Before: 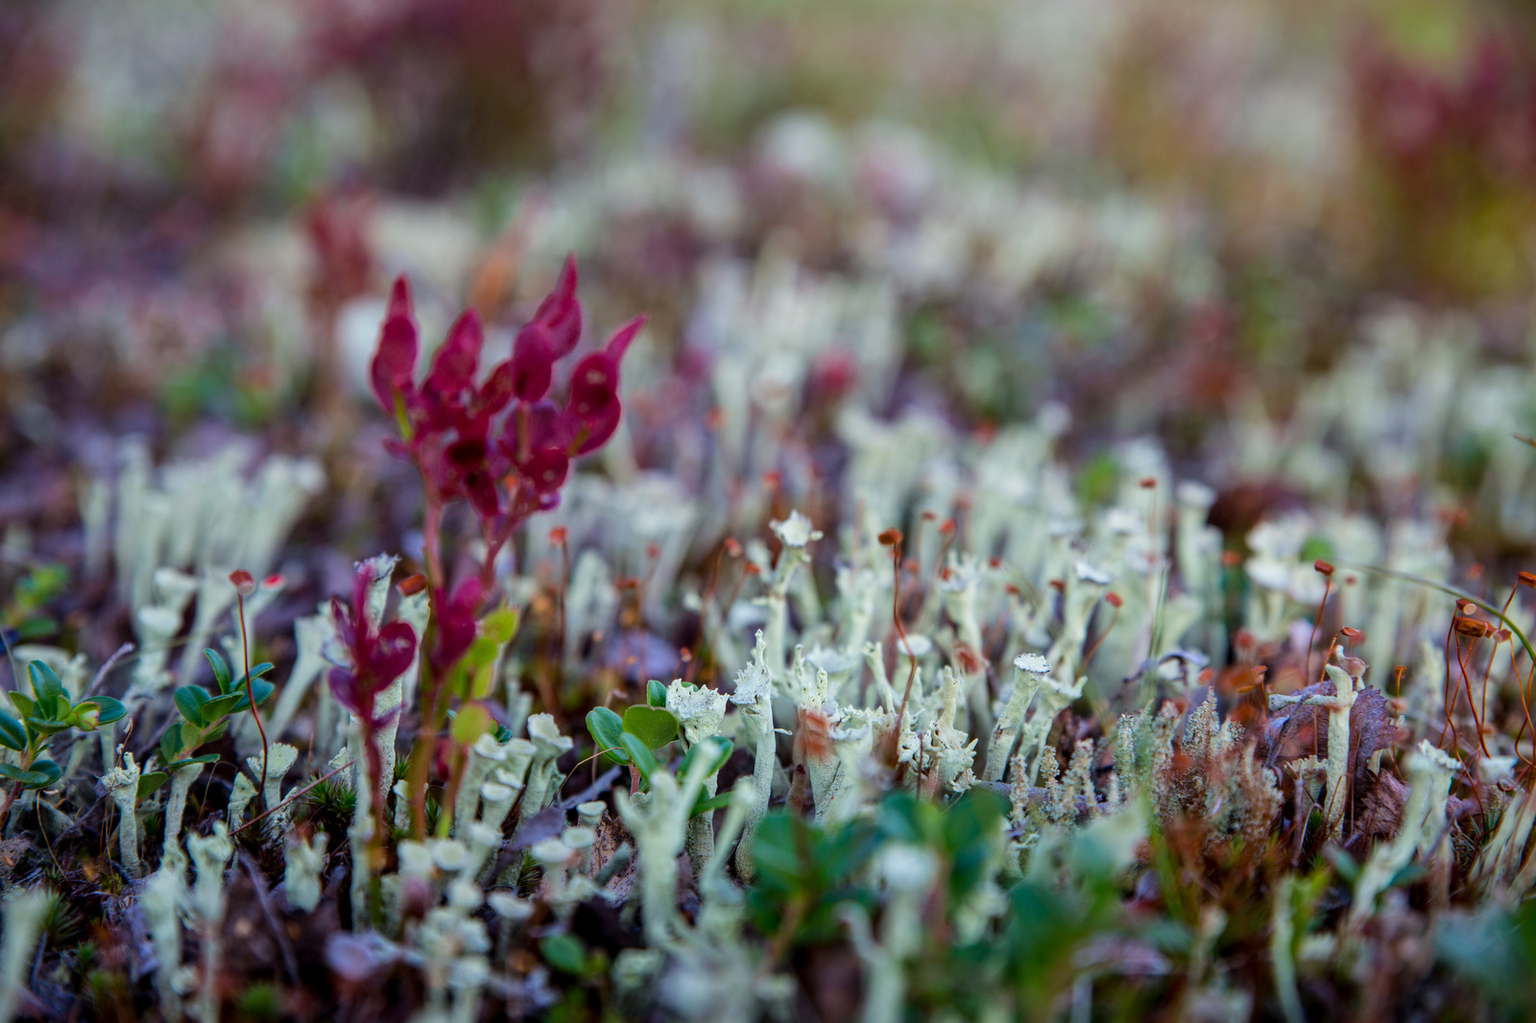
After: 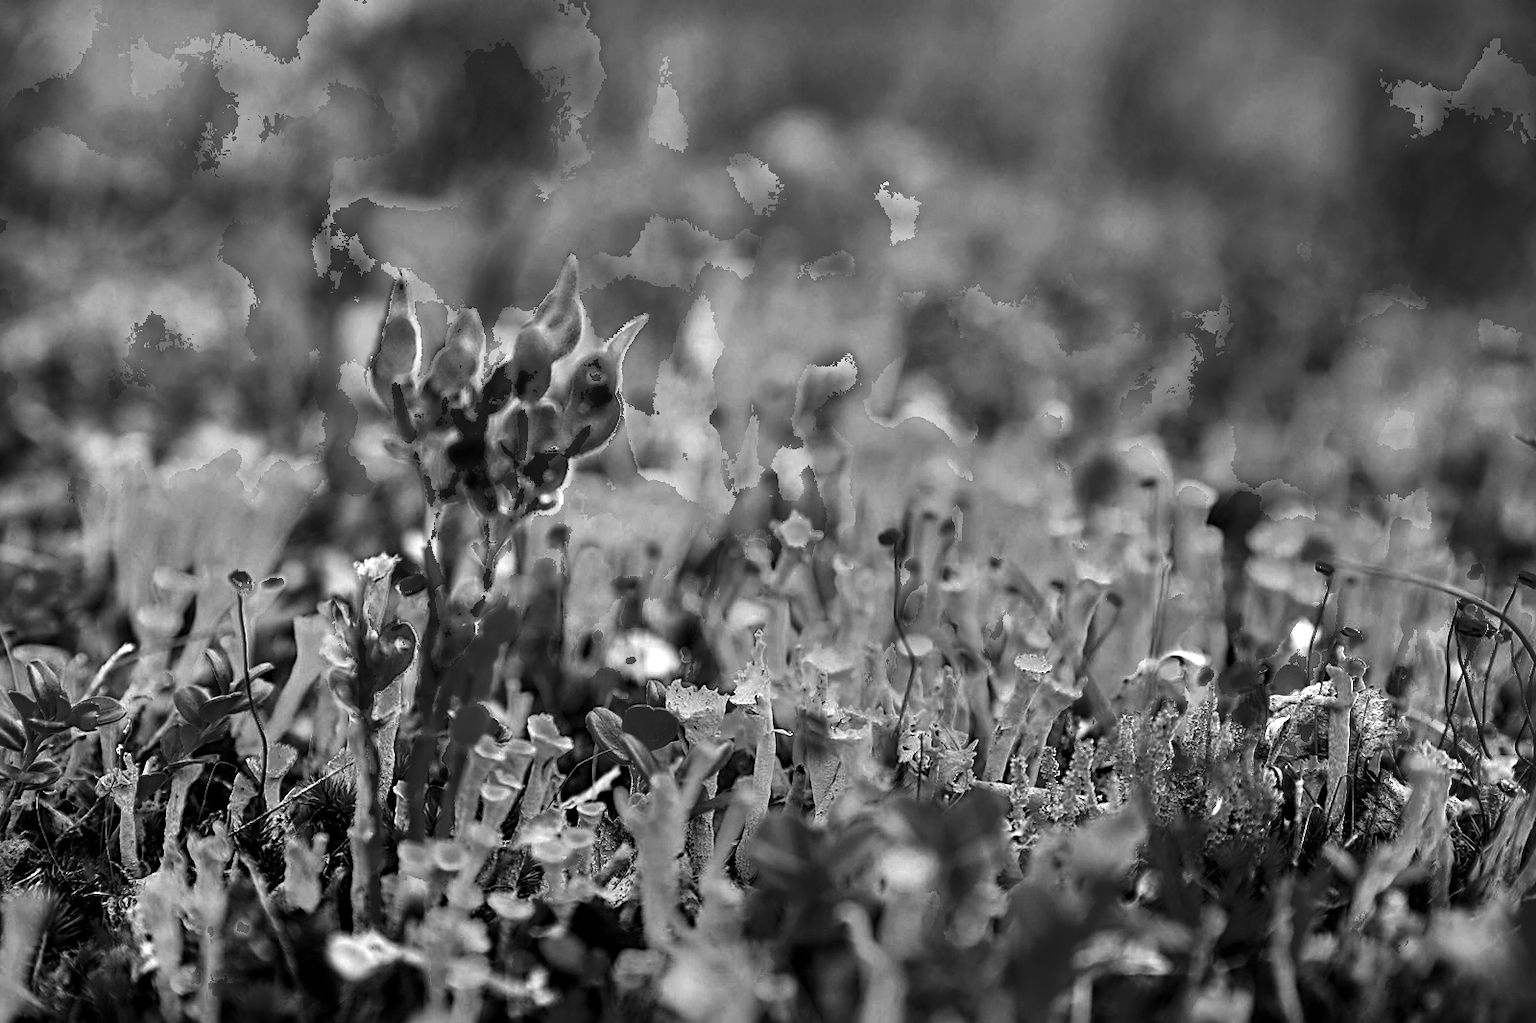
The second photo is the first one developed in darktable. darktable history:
color zones: curves: ch0 [(0.287, 0.048) (0.493, 0.484) (0.737, 0.816)]; ch1 [(0, 0) (0.143, 0) (0.286, 0) (0.429, 0) (0.571, 0) (0.714, 0) (0.857, 0)]
color balance rgb: shadows lift › luminance -40.817%, shadows lift › chroma 13.871%, shadows lift › hue 258.2°, highlights gain › chroma 3.091%, highlights gain › hue 76.14°, linear chroma grading › global chroma 14.379%, perceptual saturation grading › global saturation 24.881%, perceptual brilliance grading › highlights 8.027%, perceptual brilliance grading › mid-tones 4.439%, perceptual brilliance grading › shadows 1.595%, global vibrance 10.03%
color correction: highlights a* 11.97, highlights b* 12.02
exposure: exposure 0.236 EV, compensate exposure bias true, compensate highlight preservation false
sharpen: amount 0.894
